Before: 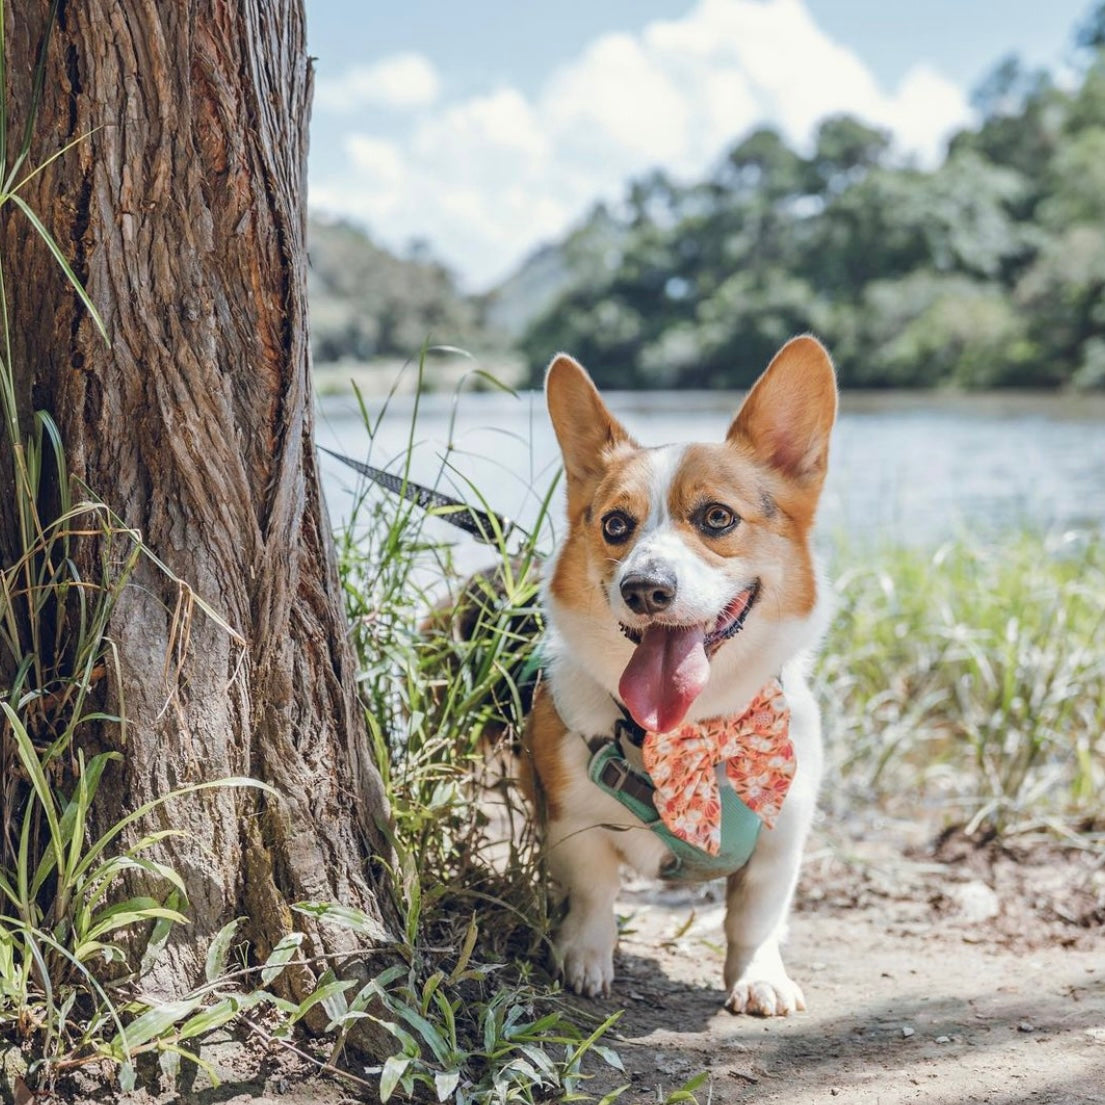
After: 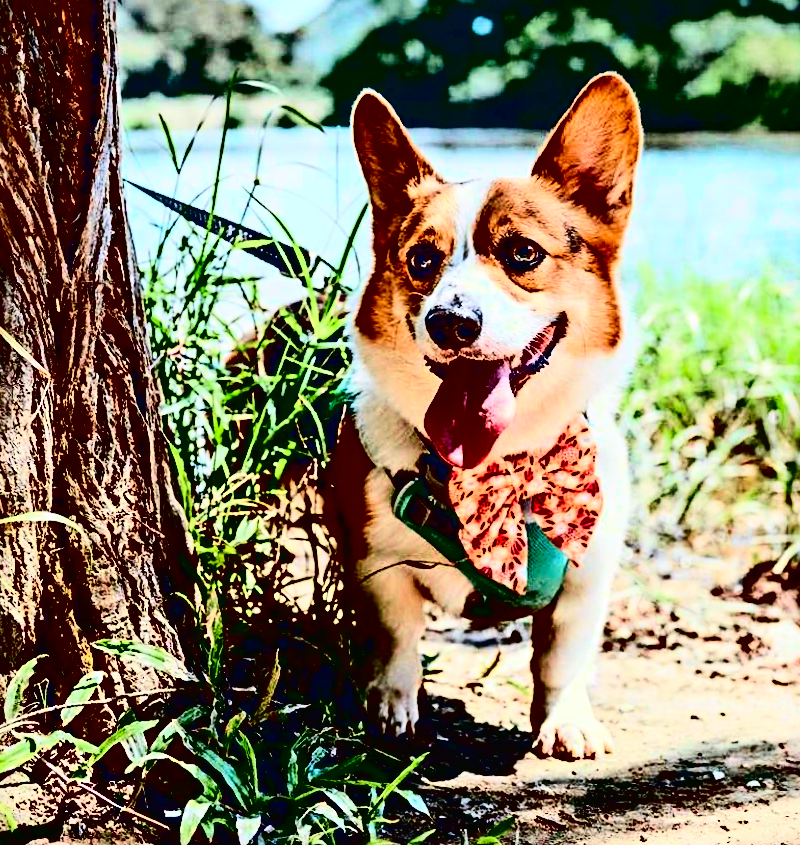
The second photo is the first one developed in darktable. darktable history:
white balance: emerald 1
rotate and perspective: rotation 0.226°, lens shift (vertical) -0.042, crop left 0.023, crop right 0.982, crop top 0.006, crop bottom 0.994
contrast brightness saturation: contrast 0.77, brightness -1, saturation 1
crop: left 16.871%, top 22.857%, right 9.116%
sharpen: radius 4.883
tone curve: curves: ch0 [(0, 0.013) (0.054, 0.018) (0.205, 0.197) (0.289, 0.309) (0.382, 0.437) (0.475, 0.552) (0.666, 0.743) (0.791, 0.85) (1, 0.998)]; ch1 [(0, 0) (0.394, 0.338) (0.449, 0.404) (0.499, 0.498) (0.526, 0.528) (0.543, 0.564) (0.589, 0.633) (0.66, 0.687) (0.783, 0.804) (1, 1)]; ch2 [(0, 0) (0.304, 0.31) (0.403, 0.399) (0.441, 0.421) (0.474, 0.466) (0.498, 0.496) (0.524, 0.538) (0.555, 0.584) (0.633, 0.665) (0.7, 0.711) (1, 1)], color space Lab, independent channels, preserve colors none
